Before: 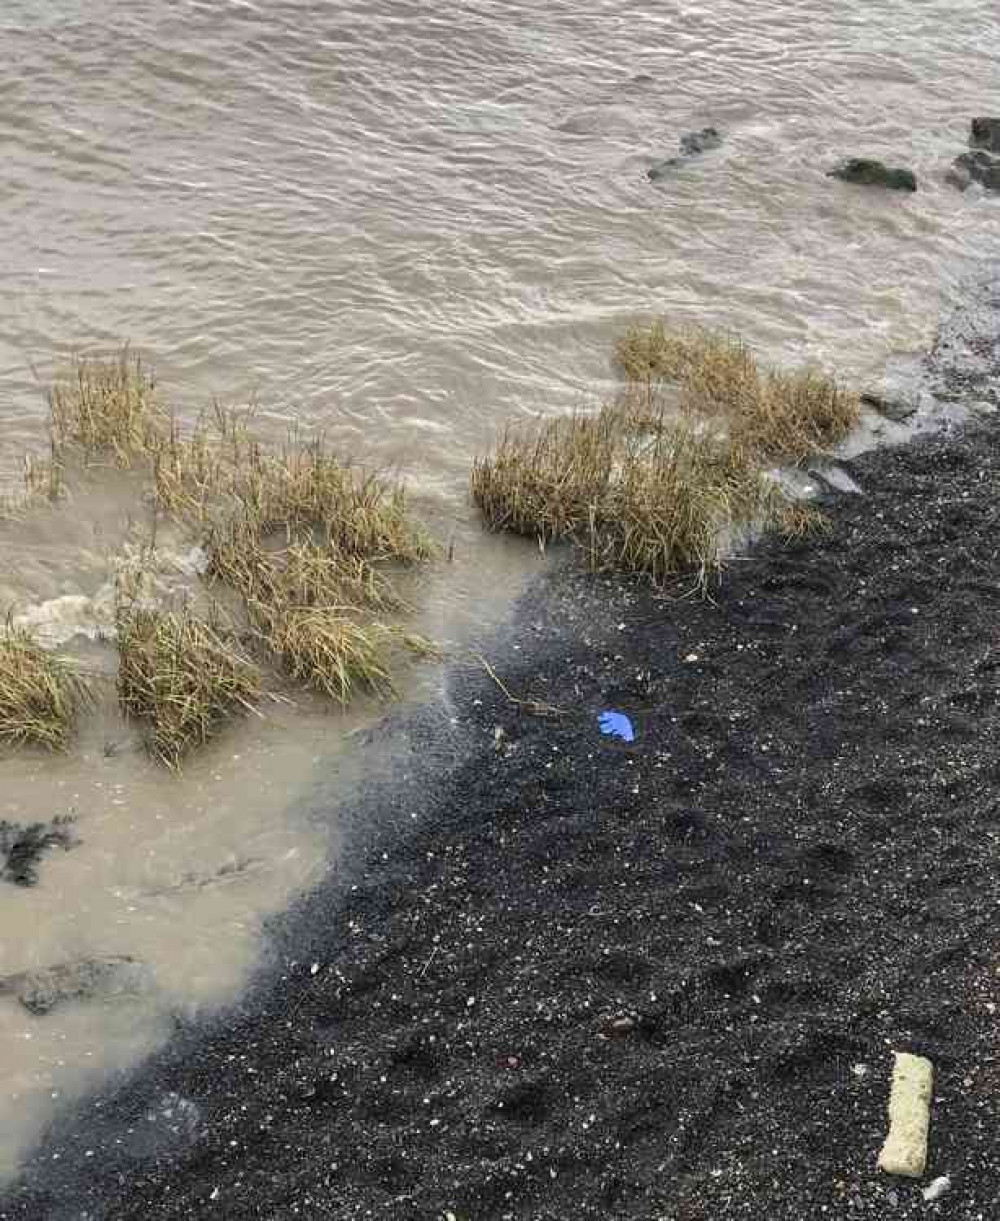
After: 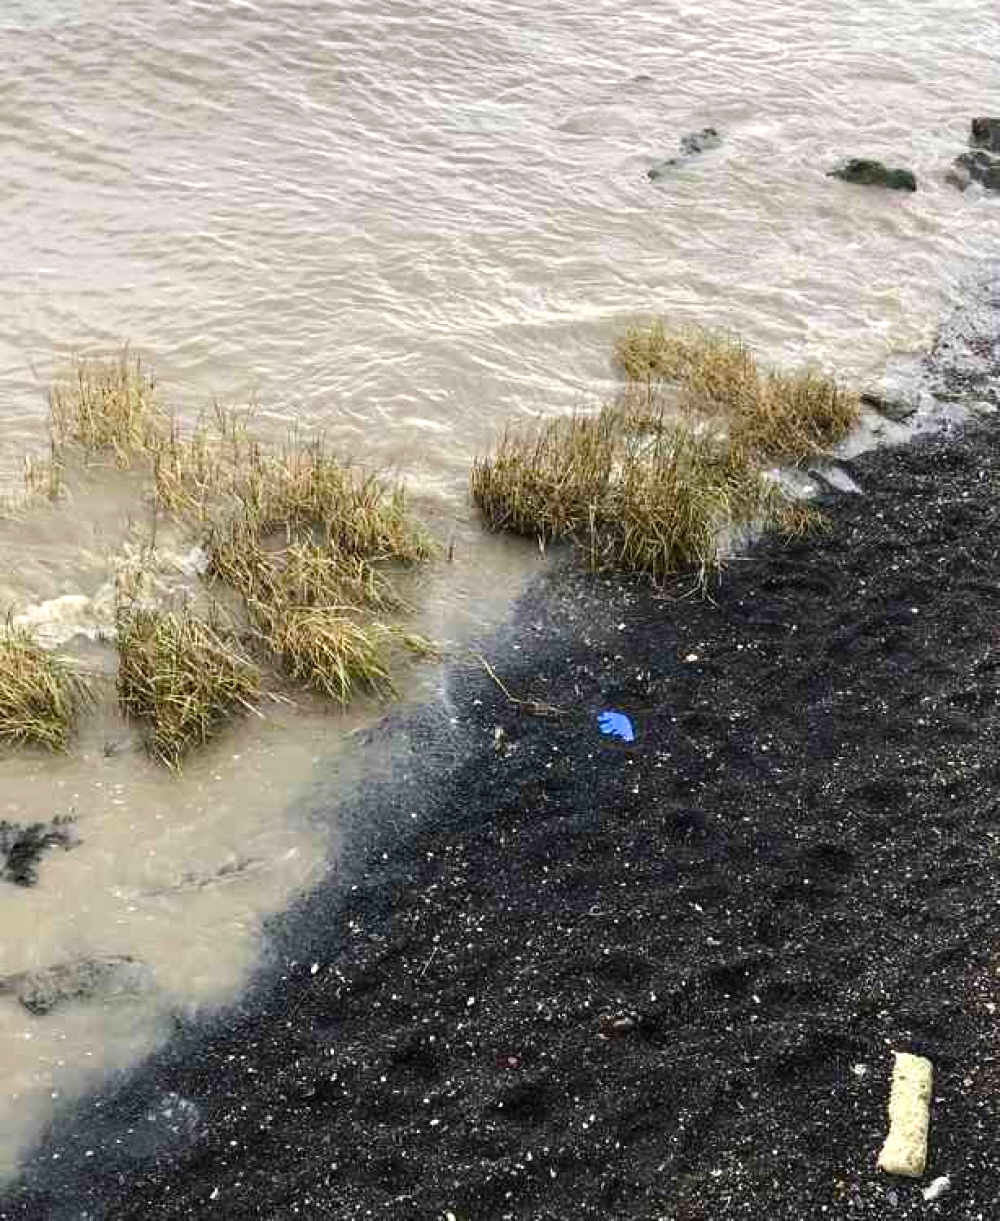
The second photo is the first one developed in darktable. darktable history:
color balance rgb: shadows lift › luminance -20%, power › hue 72.24°, highlights gain › luminance 15%, global offset › hue 171.6°, perceptual saturation grading › highlights -15%, perceptual saturation grading › shadows 25%, global vibrance 35%, contrast 10%
shadows and highlights: shadows -24.28, highlights 49.77, soften with gaussian
